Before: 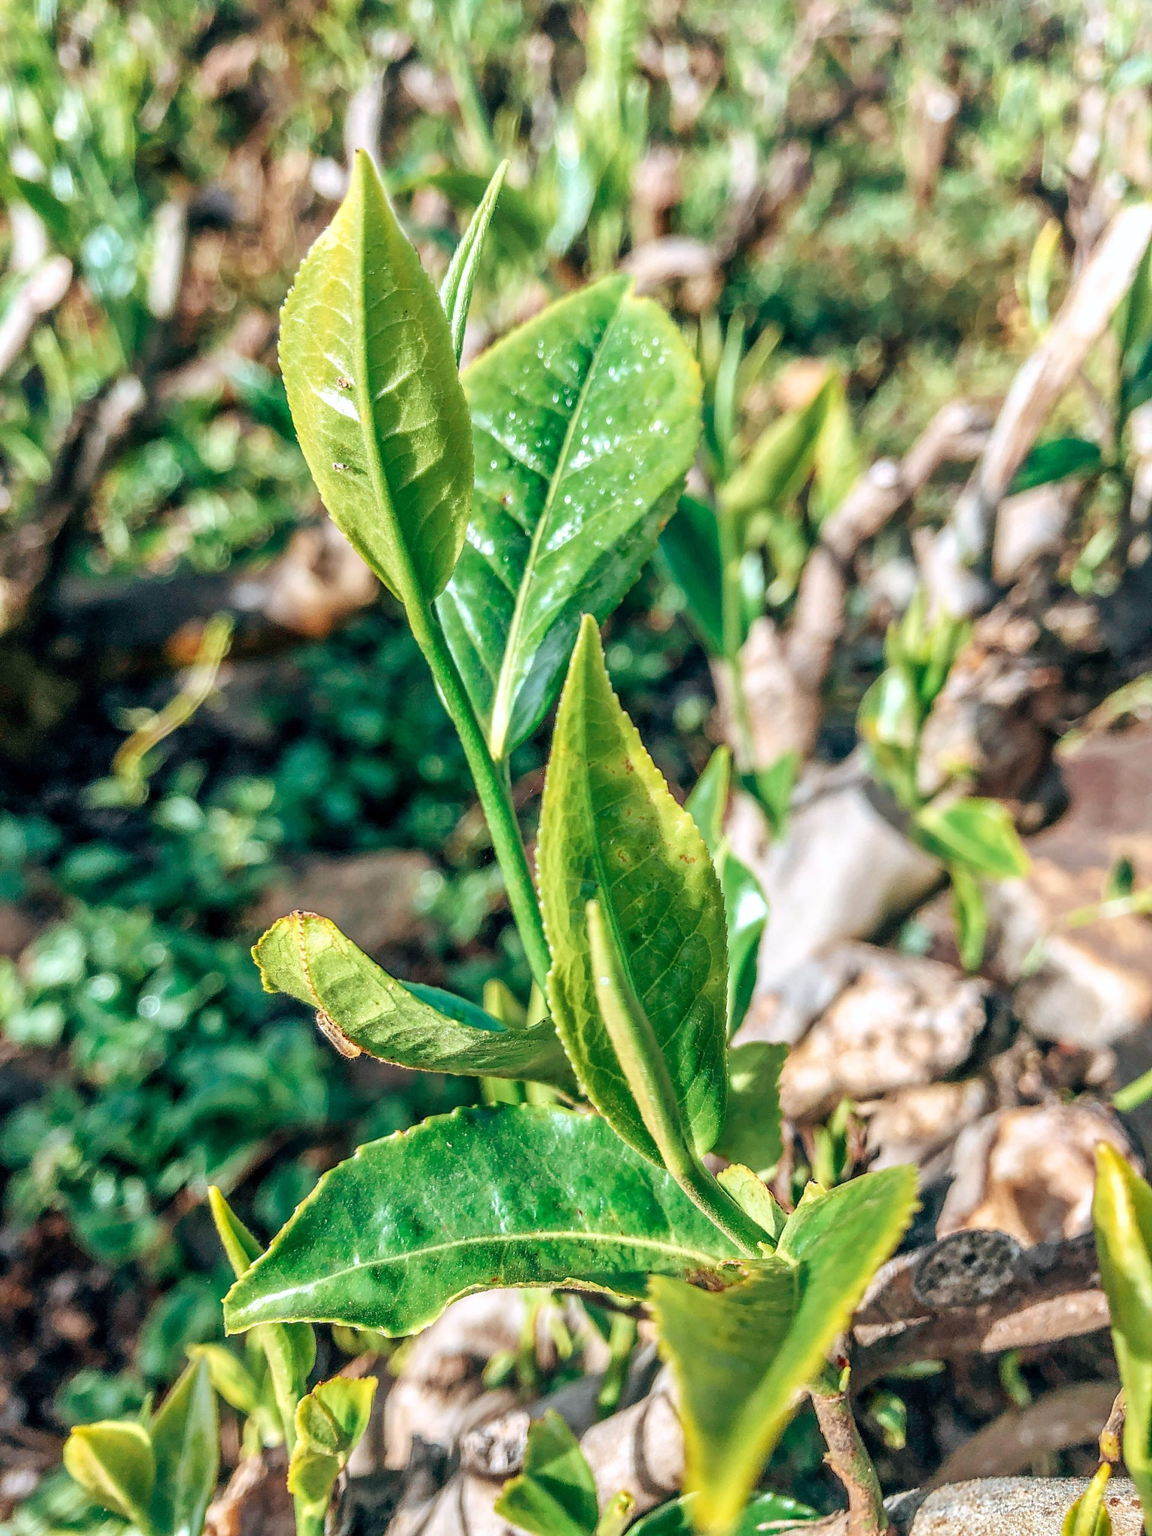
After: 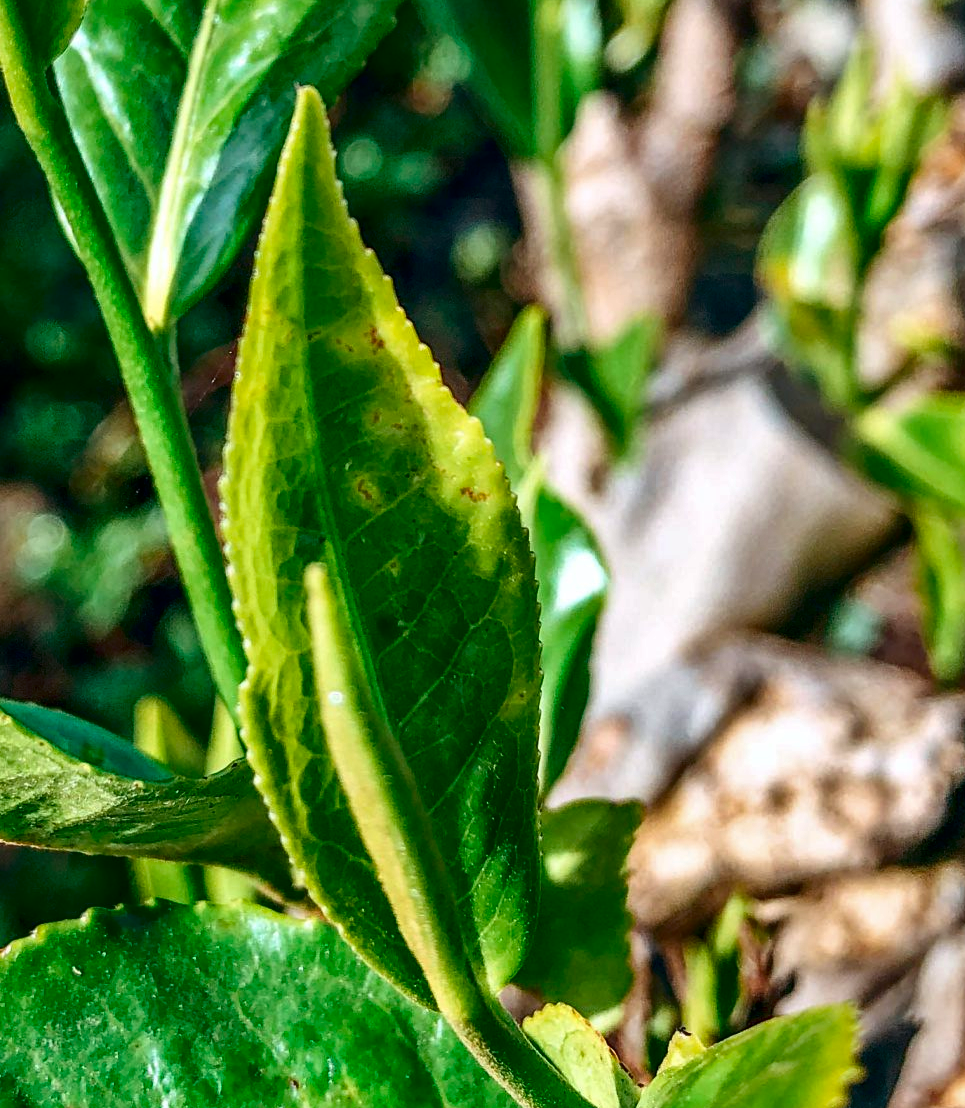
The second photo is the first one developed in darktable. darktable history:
contrast brightness saturation: contrast 0.13, brightness -0.24, saturation 0.14
shadows and highlights: shadows 24.5, highlights -78.15, soften with gaussian
crop: left 35.03%, top 36.625%, right 14.663%, bottom 20.057%
haze removal: compatibility mode true, adaptive false
